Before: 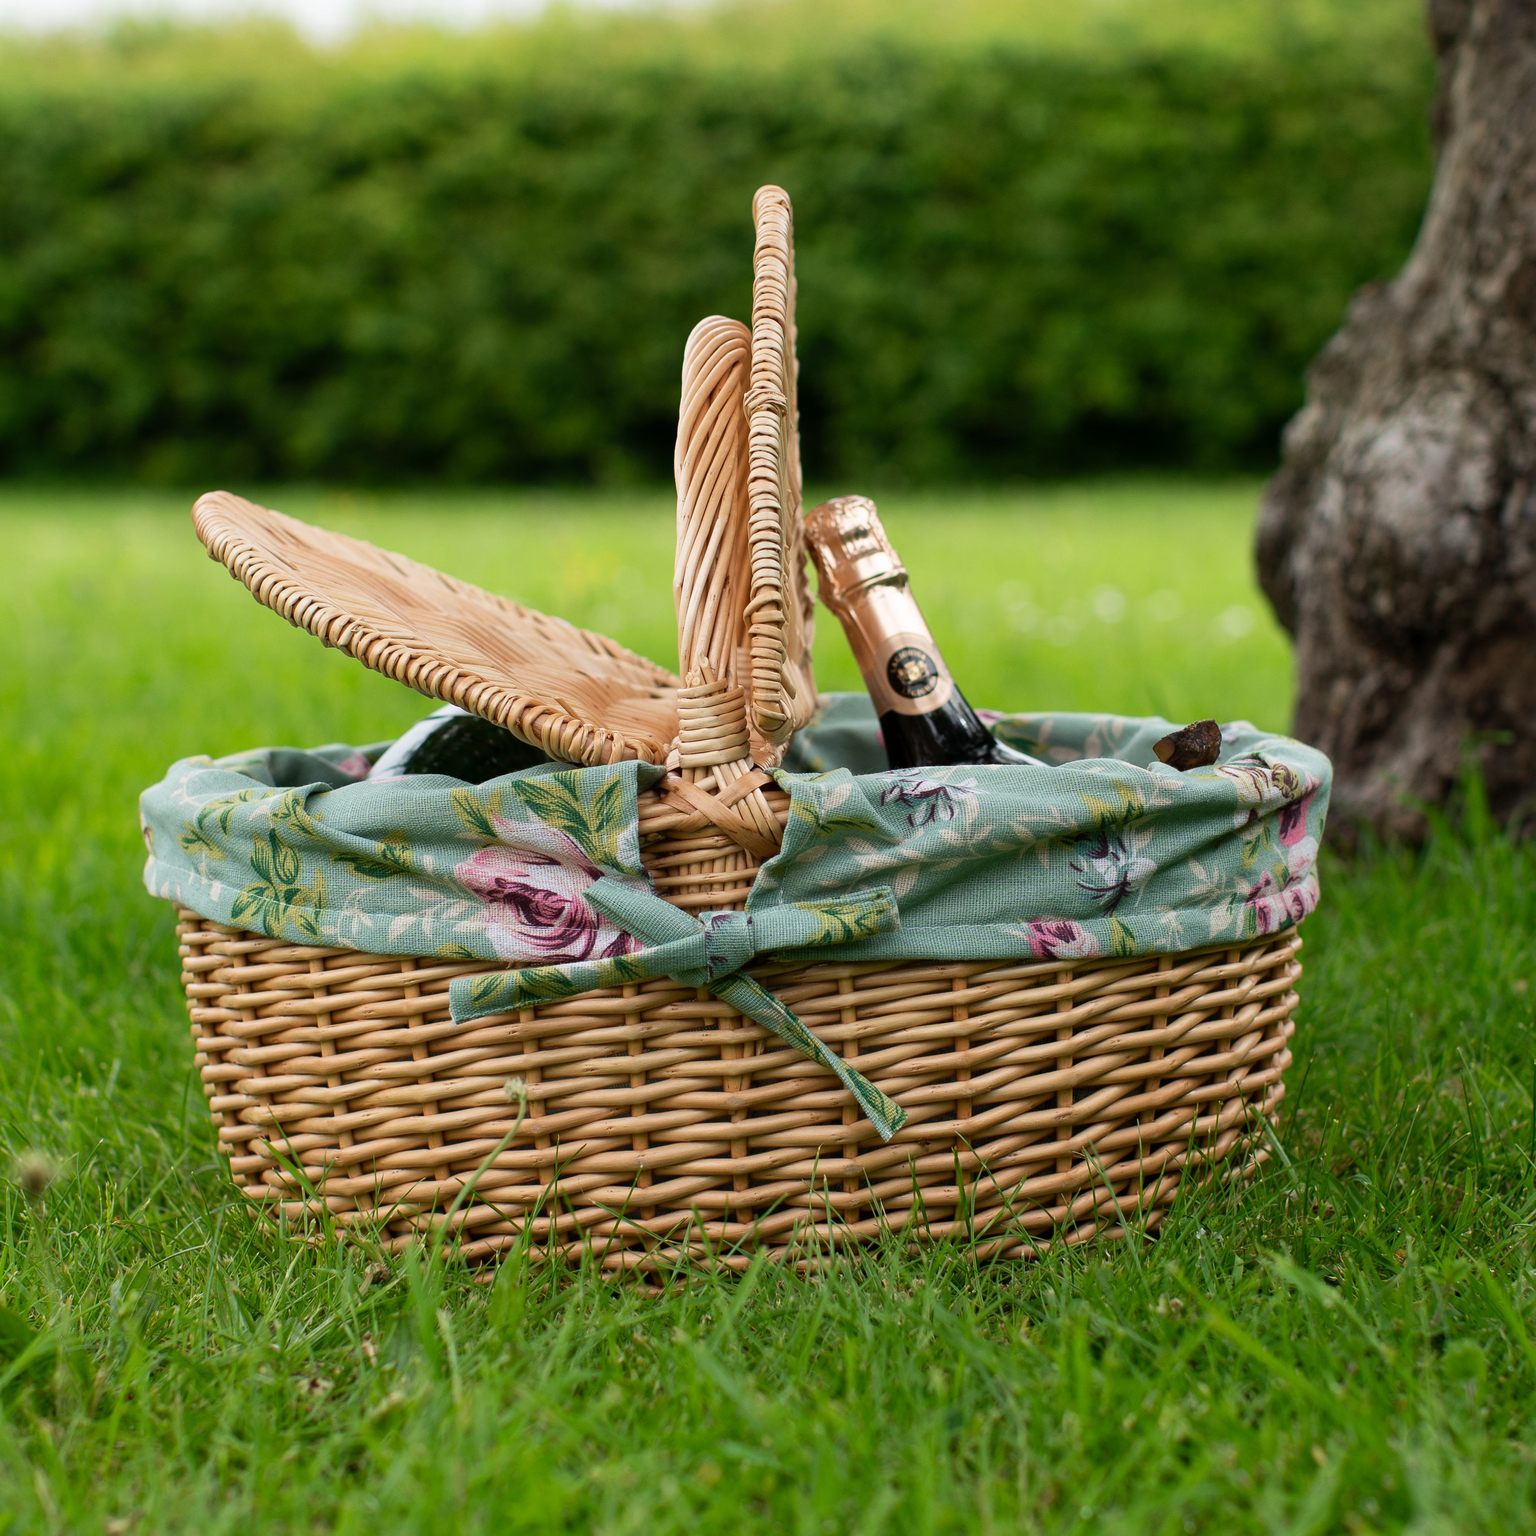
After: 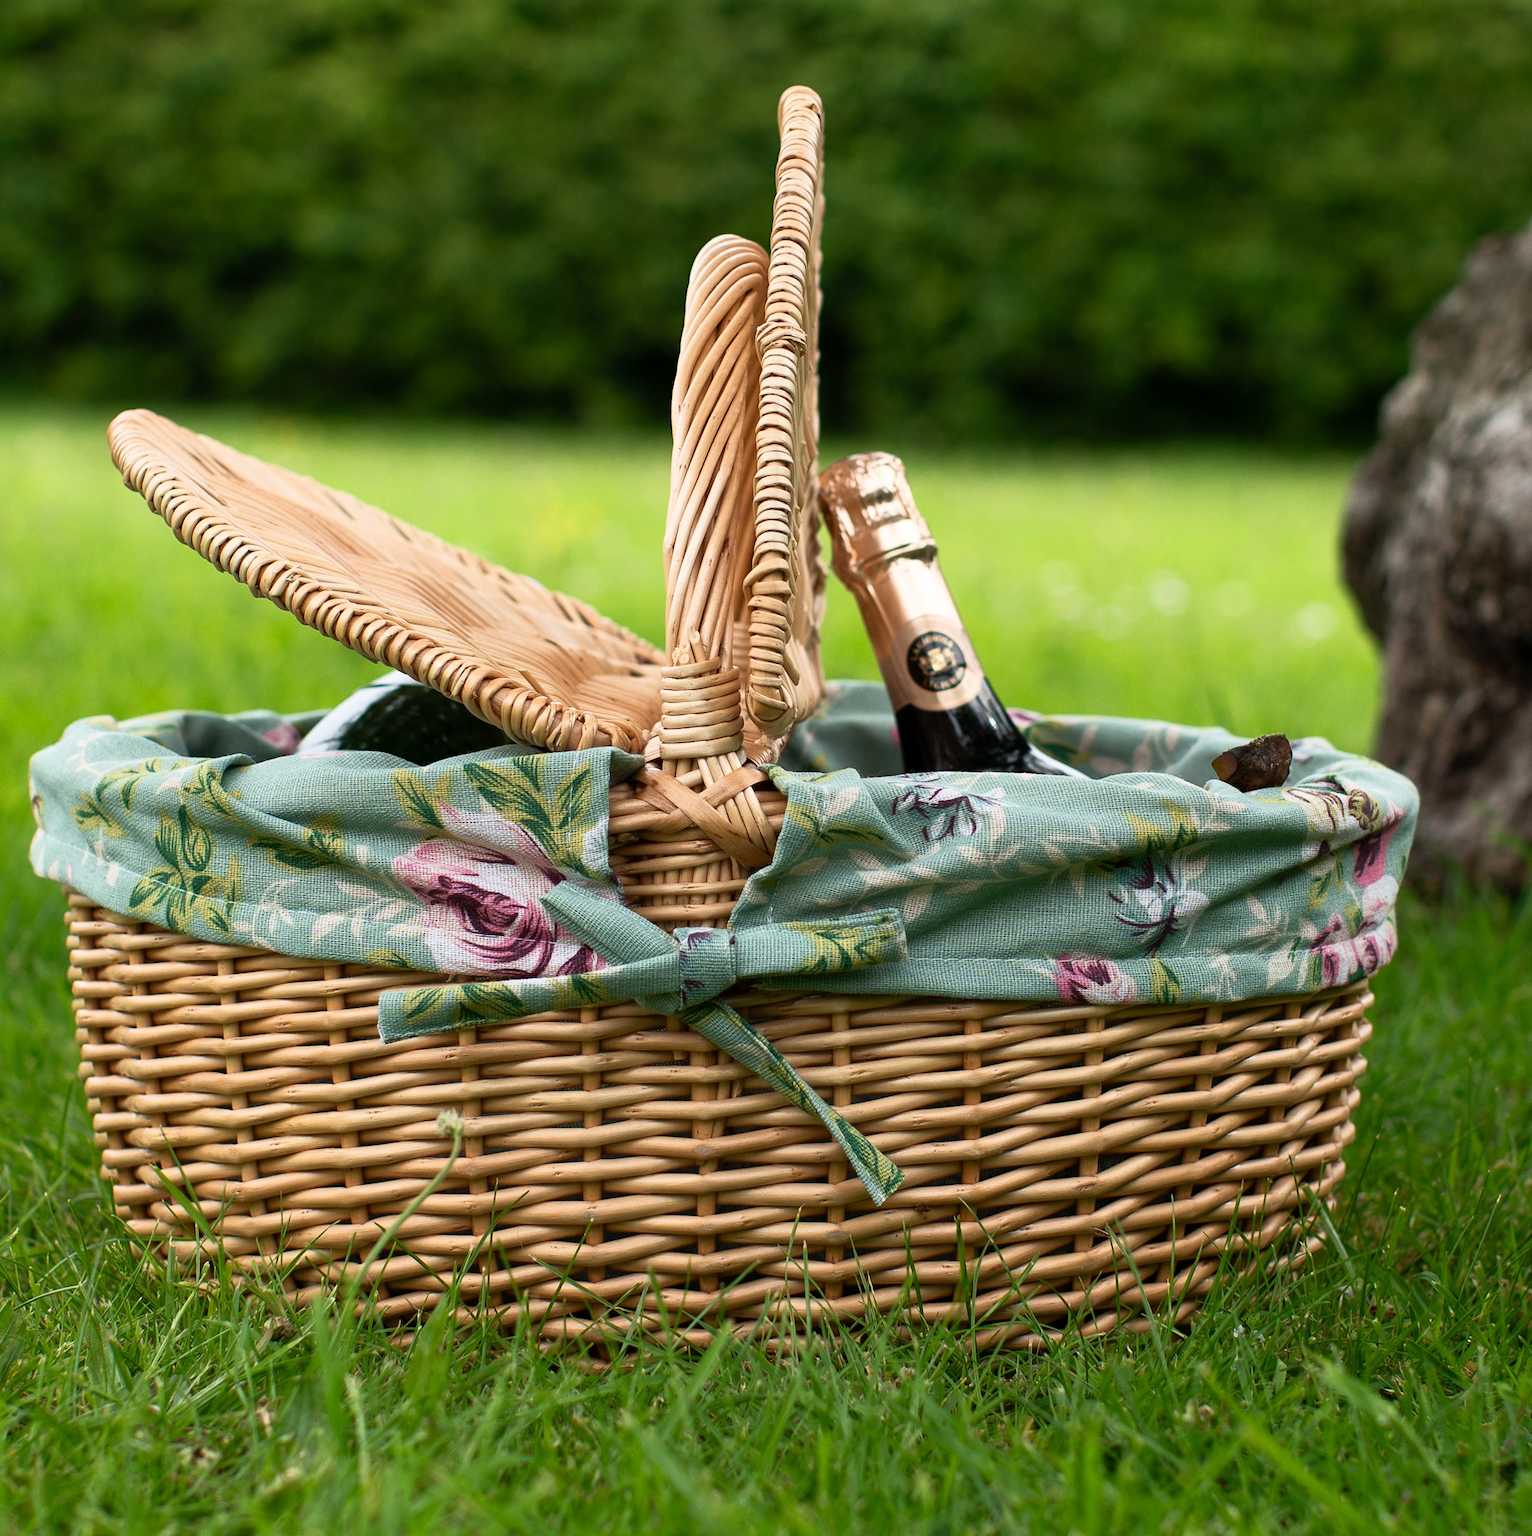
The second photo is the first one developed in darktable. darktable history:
base curve: curves: ch0 [(0, 0) (0.257, 0.25) (0.482, 0.586) (0.757, 0.871) (1, 1)]
crop and rotate: angle -2.92°, left 5.283%, top 5.227%, right 4.784%, bottom 4.676%
